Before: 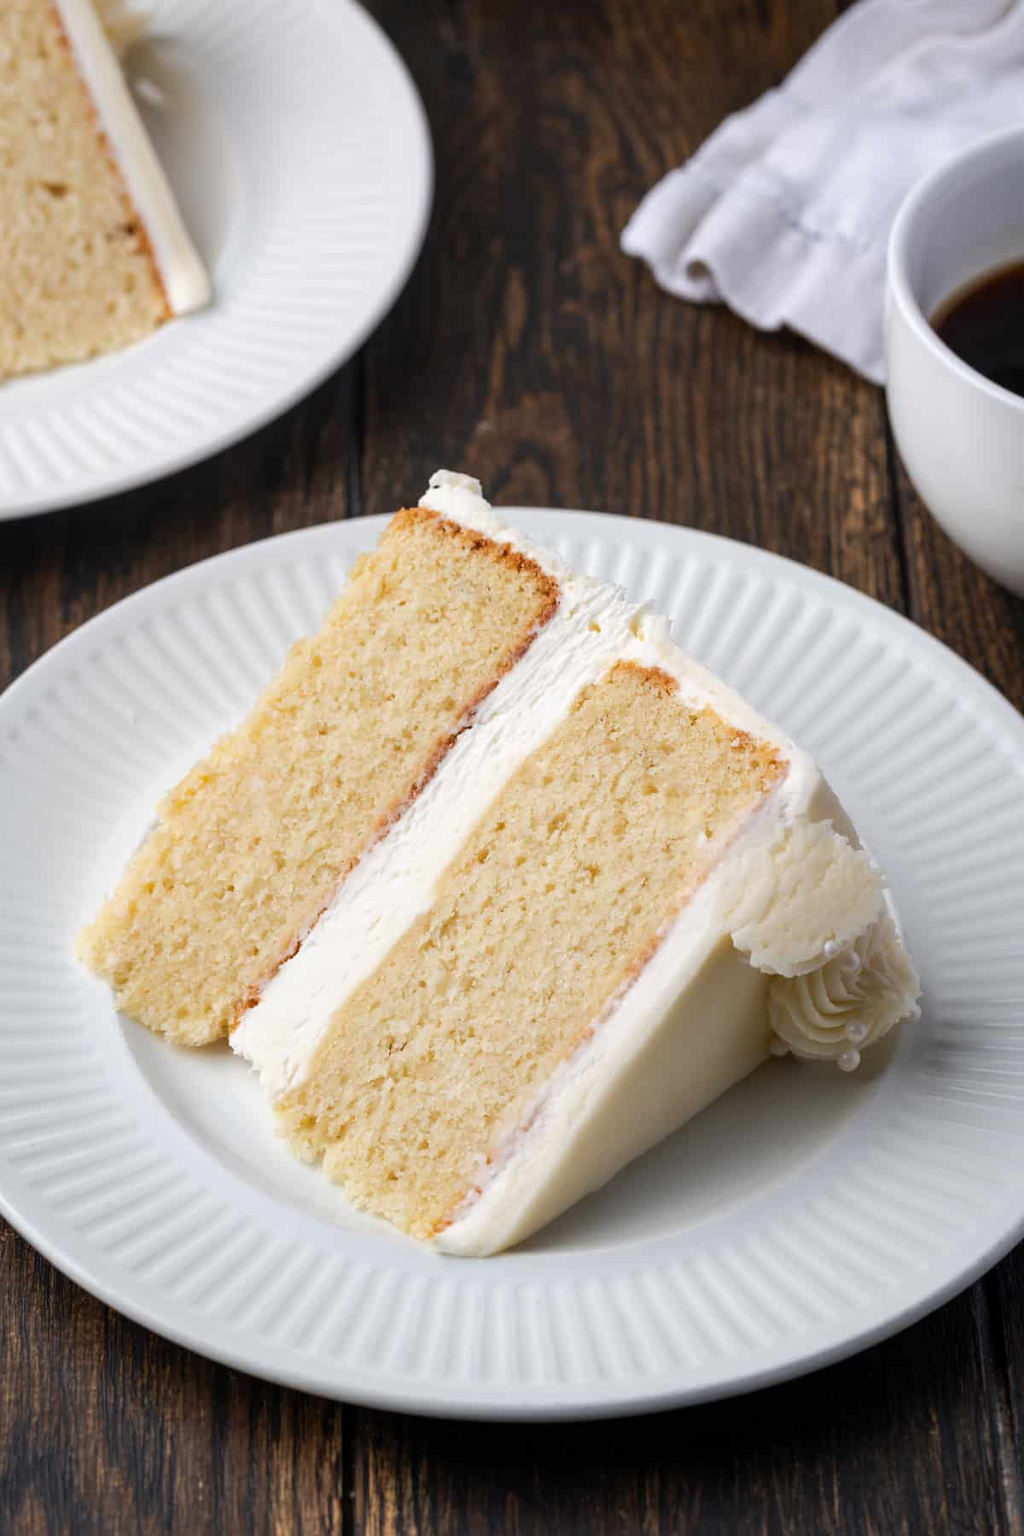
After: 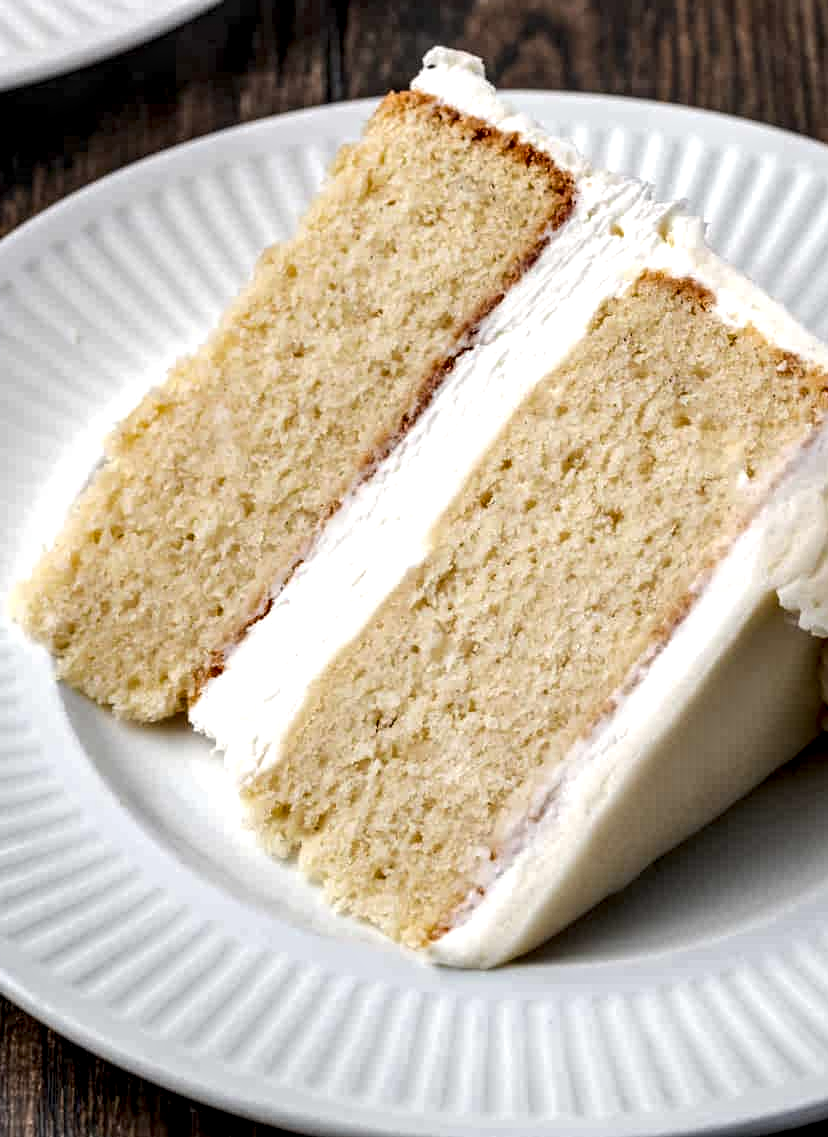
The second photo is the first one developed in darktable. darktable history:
crop: left 6.682%, top 28.051%, right 24.267%, bottom 8.773%
local contrast: detail 202%
